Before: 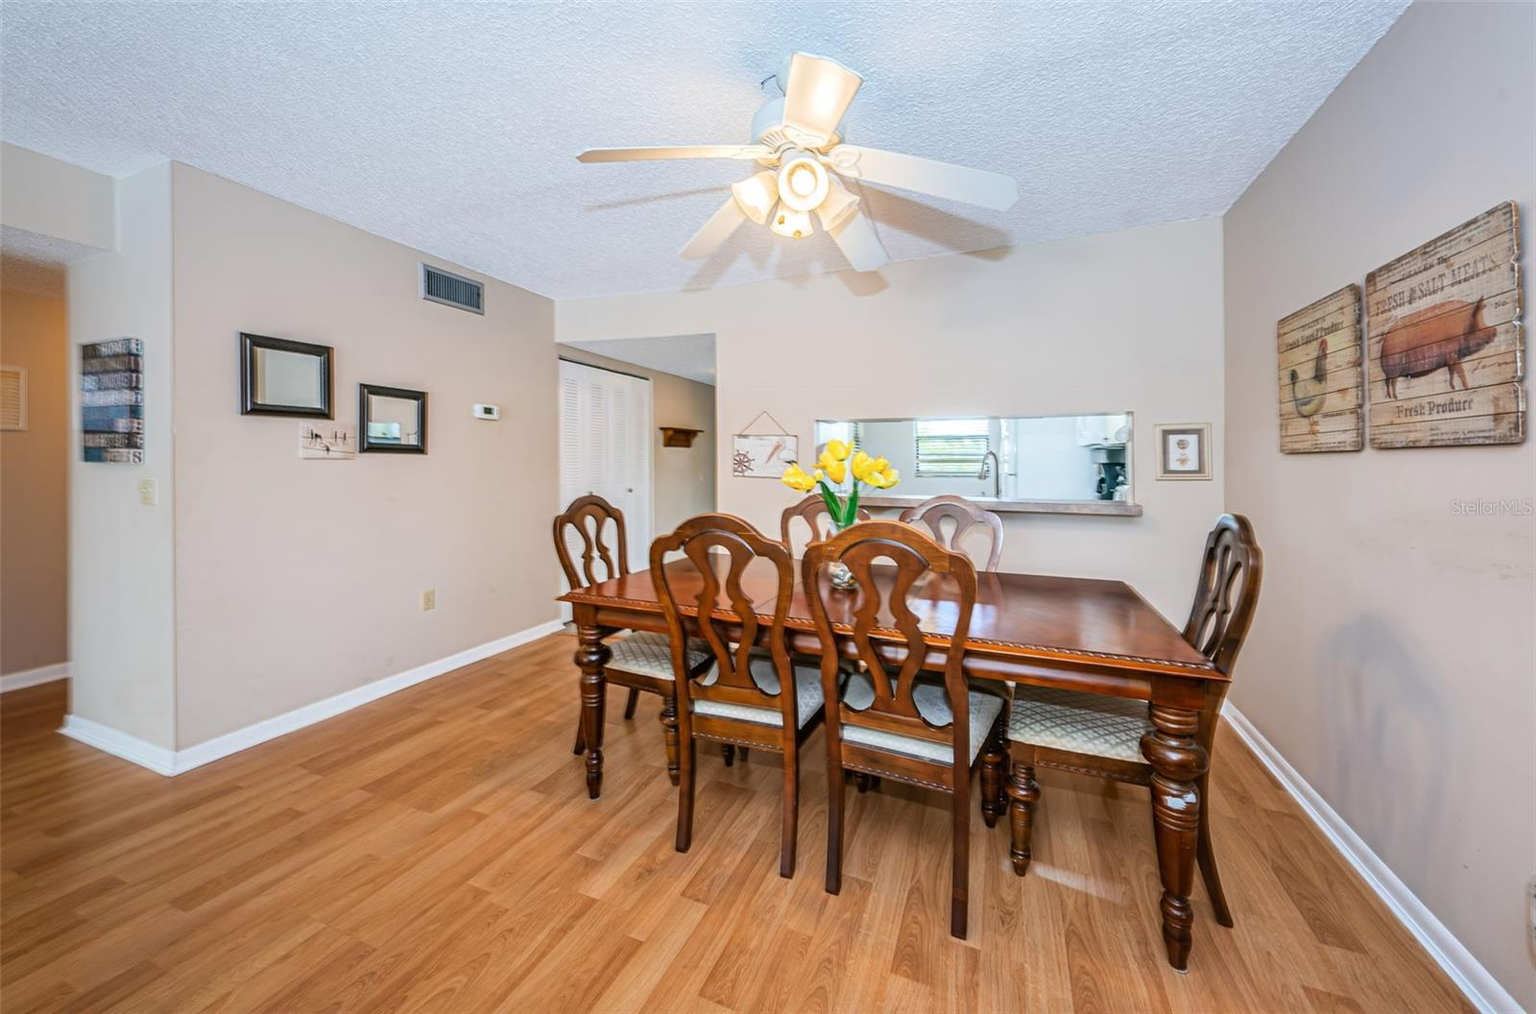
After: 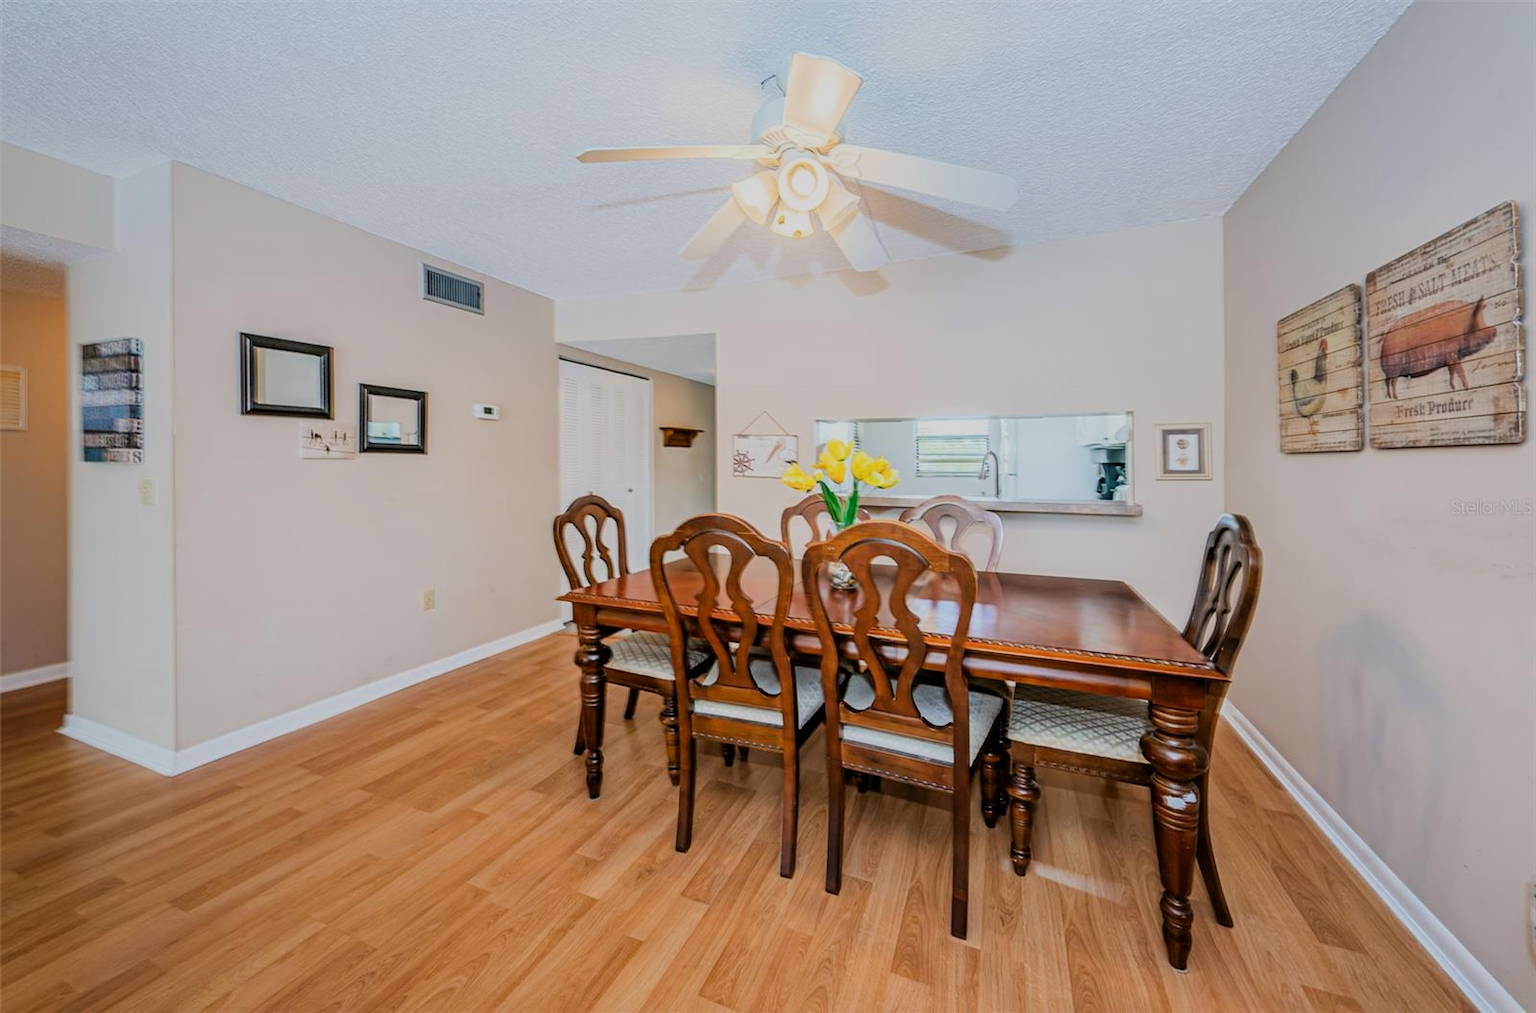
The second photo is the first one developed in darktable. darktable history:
contrast brightness saturation: contrast 0.039, saturation 0.068
filmic rgb: black relative exposure -7.65 EV, white relative exposure 4.56 EV, threshold 5.98 EV, hardness 3.61, enable highlight reconstruction true
